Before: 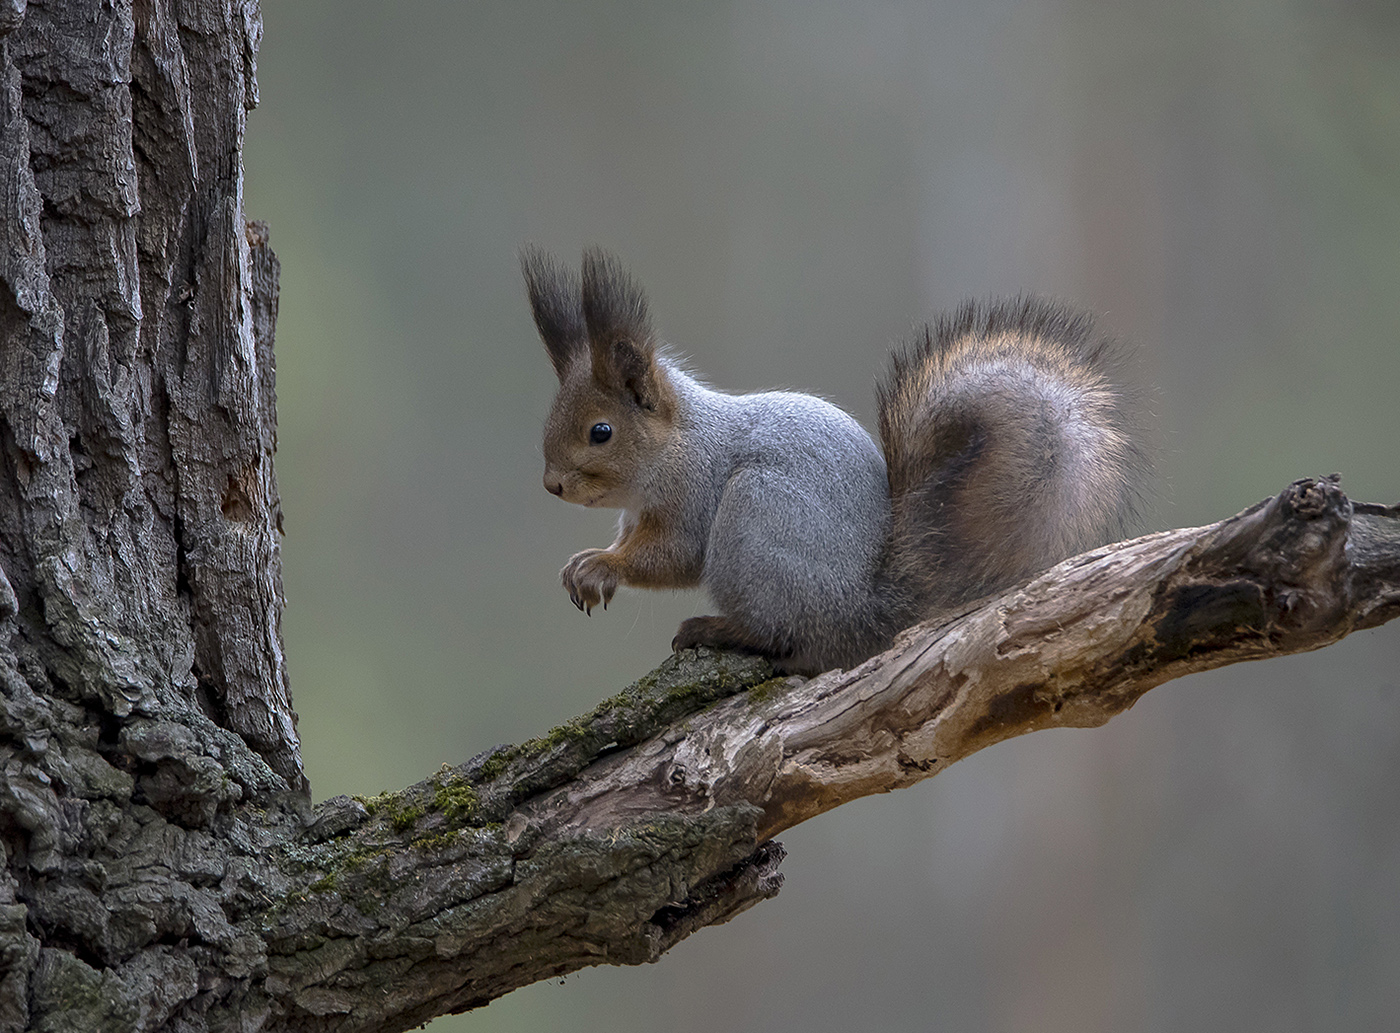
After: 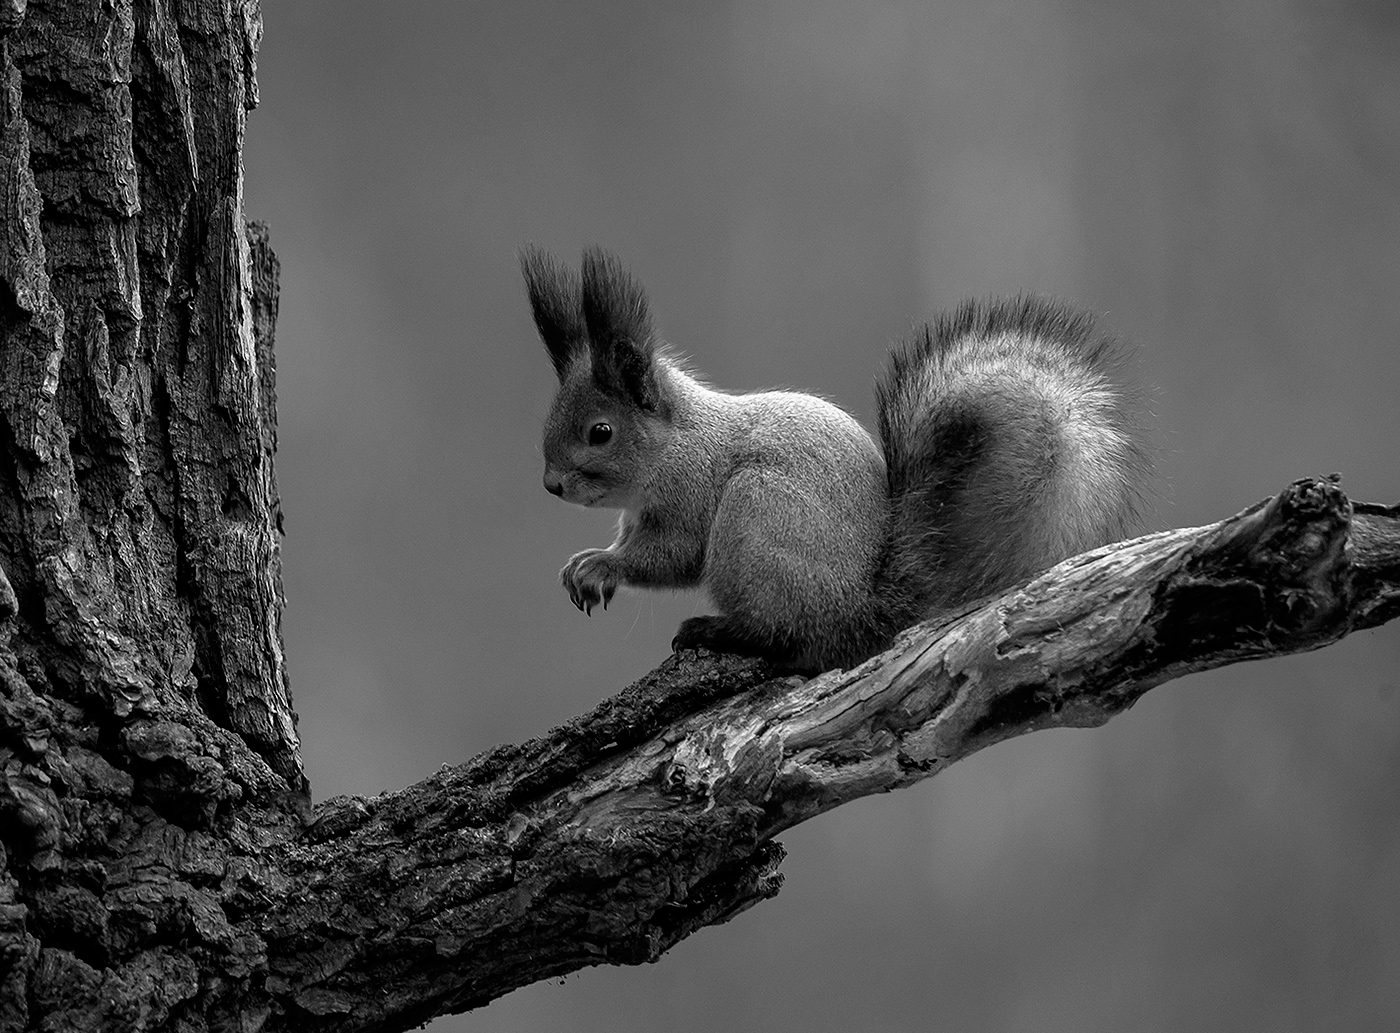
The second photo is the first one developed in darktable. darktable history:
color calibration: output gray [0.267, 0.423, 0.261, 0], illuminant same as pipeline (D50), adaptation XYZ, x 0.347, y 0.358, temperature 5009.81 K
tone curve: curves: ch0 [(0, 0) (0.003, 0) (0.011, 0.001) (0.025, 0.003) (0.044, 0.004) (0.069, 0.007) (0.1, 0.01) (0.136, 0.033) (0.177, 0.082) (0.224, 0.141) (0.277, 0.208) (0.335, 0.282) (0.399, 0.363) (0.468, 0.451) (0.543, 0.545) (0.623, 0.647) (0.709, 0.756) (0.801, 0.87) (0.898, 0.972) (1, 1)], color space Lab, independent channels, preserve colors none
